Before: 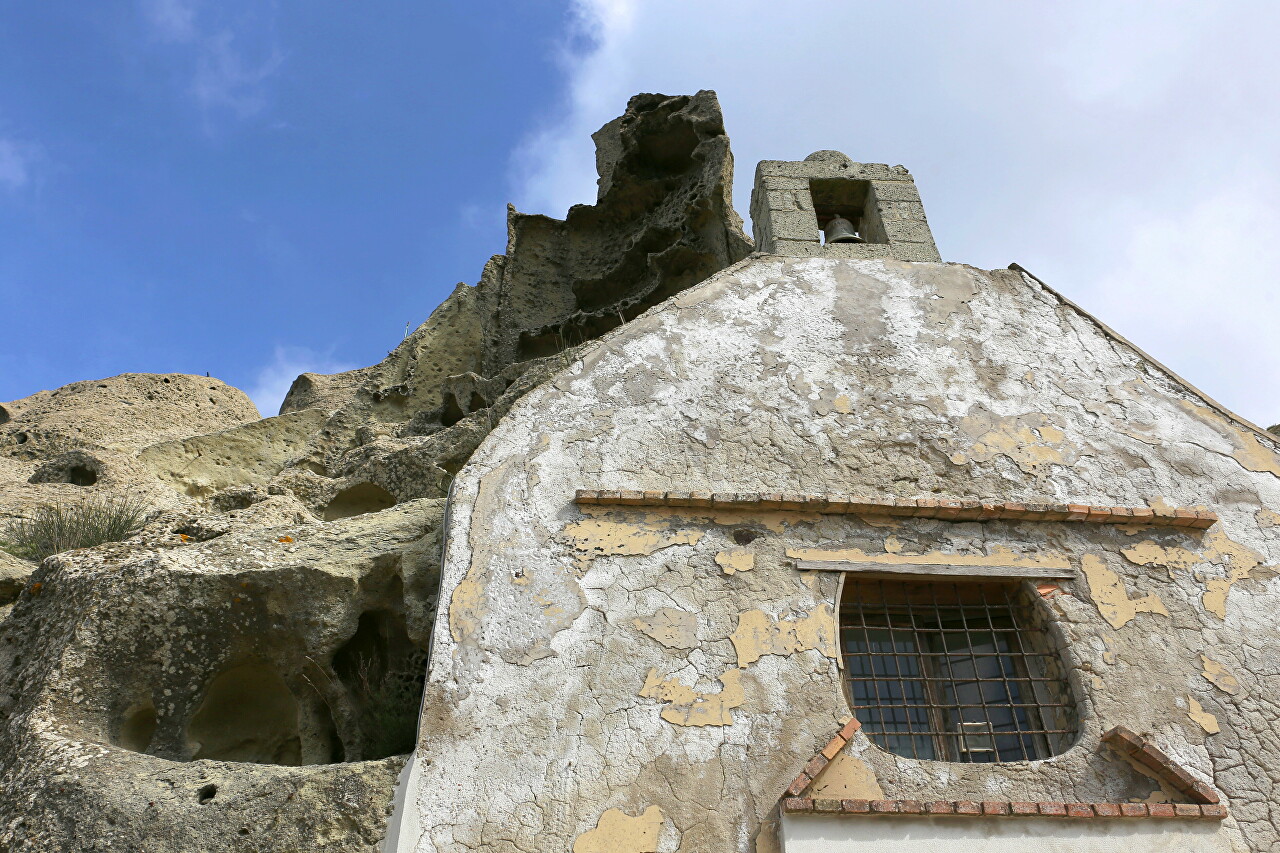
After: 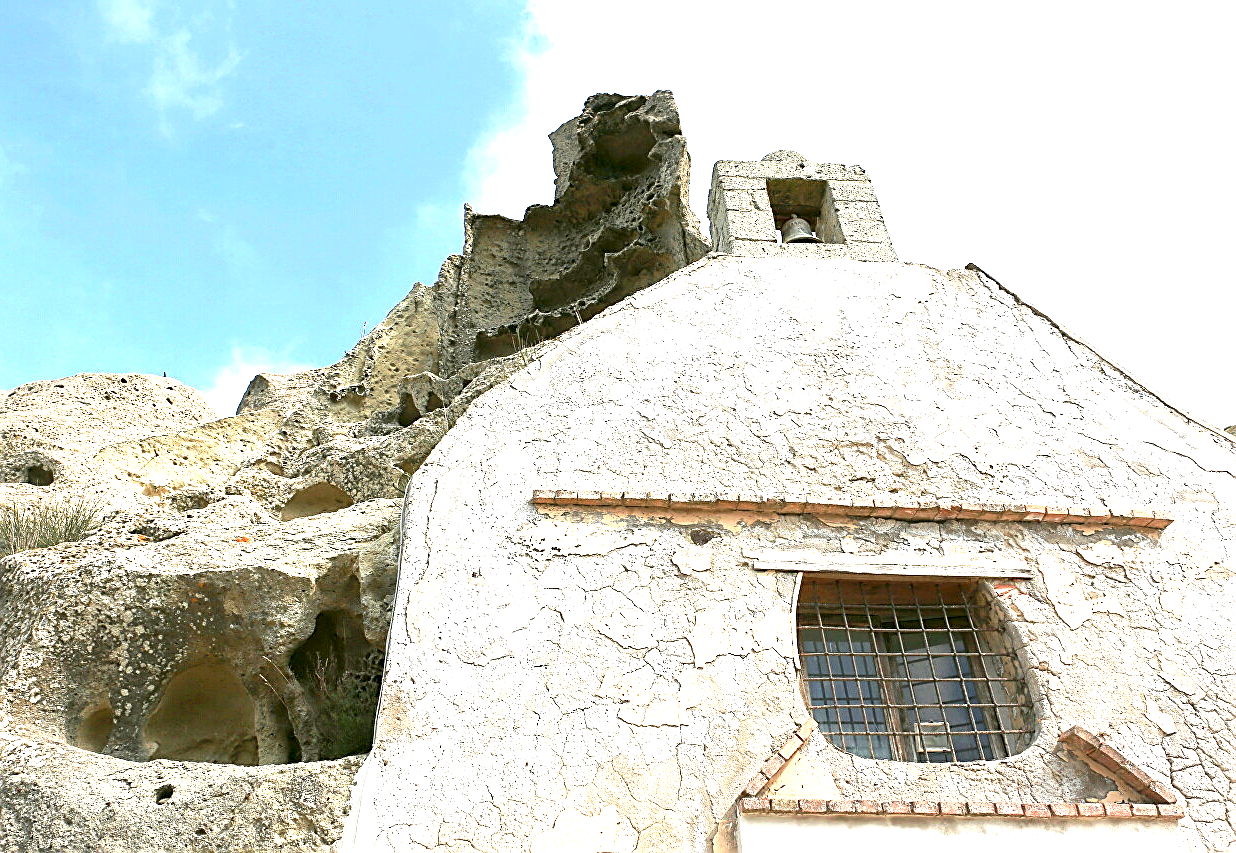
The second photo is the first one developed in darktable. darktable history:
exposure: black level correction 0.001, exposure 1.851 EV, compensate highlight preservation false
sharpen: amount 0.595
crop and rotate: left 3.368%
color zones: curves: ch1 [(0, 0.469) (0.072, 0.457) (0.243, 0.494) (0.429, 0.5) (0.571, 0.5) (0.714, 0.5) (0.857, 0.5) (1, 0.469)]; ch2 [(0, 0.499) (0.143, 0.467) (0.242, 0.436) (0.429, 0.493) (0.571, 0.5) (0.714, 0.5) (0.857, 0.5) (1, 0.499)]
